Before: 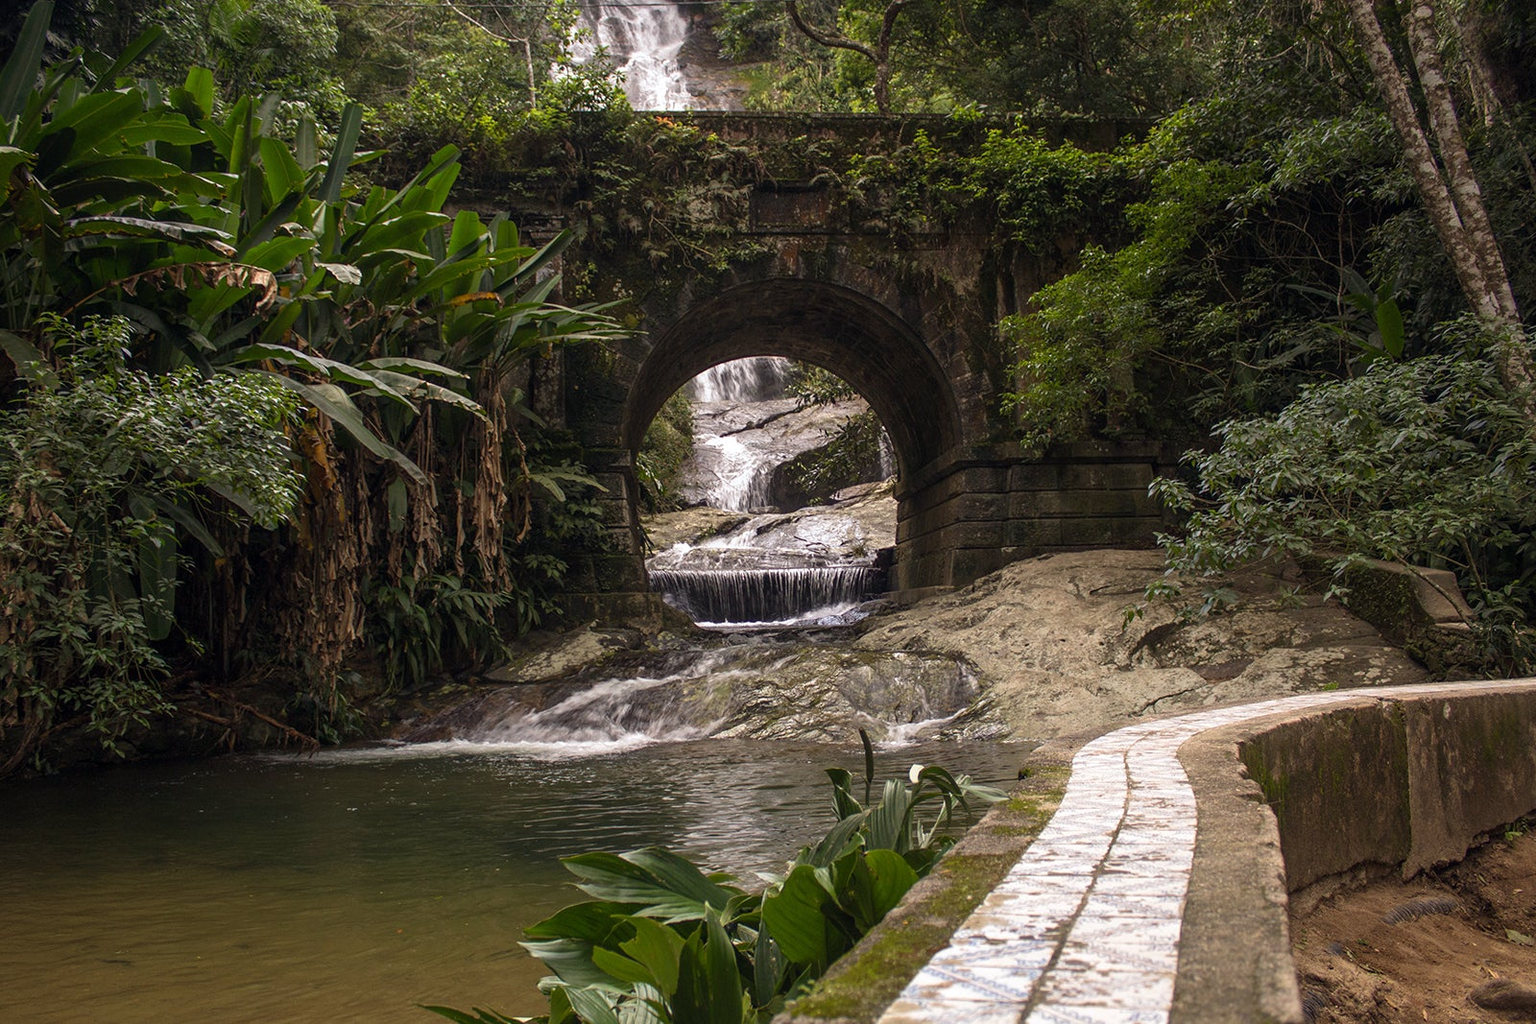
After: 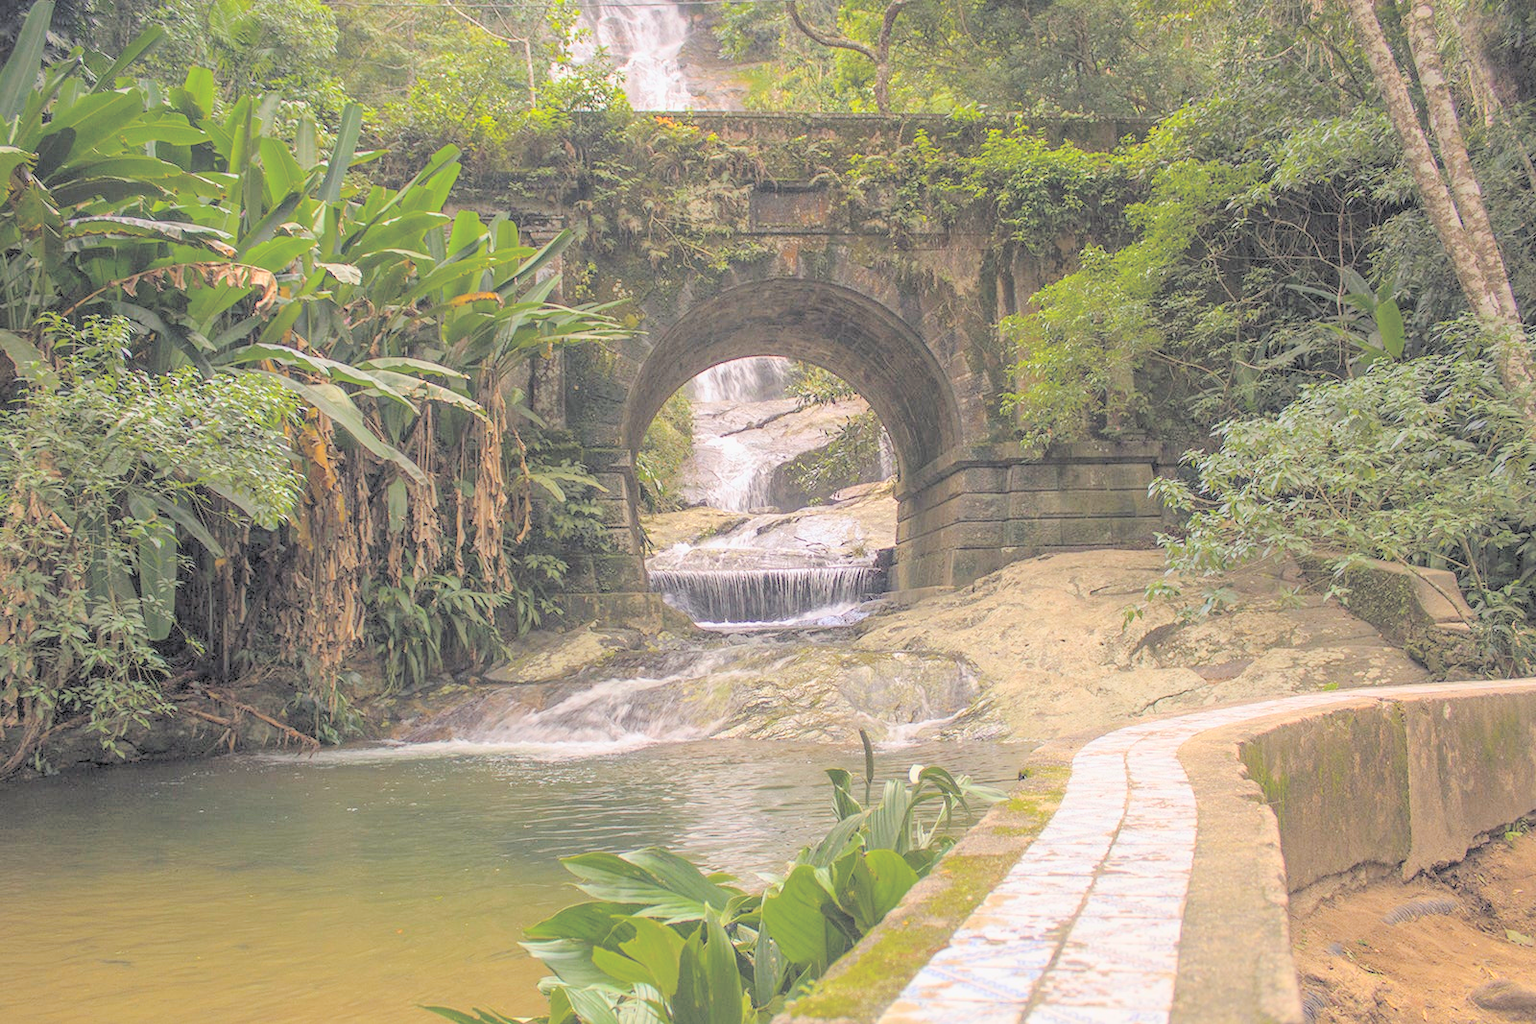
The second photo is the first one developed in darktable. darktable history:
color balance rgb: perceptual saturation grading › global saturation 30.946%, contrast -9.78%
contrast brightness saturation: brightness 0.982
